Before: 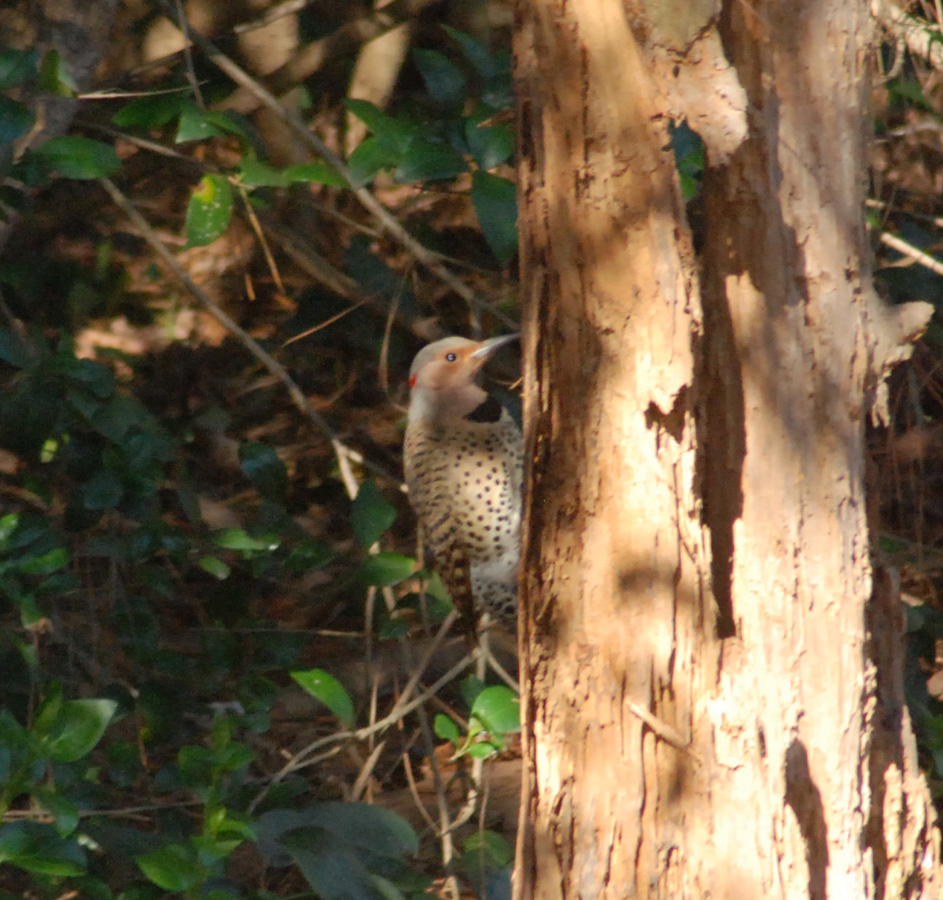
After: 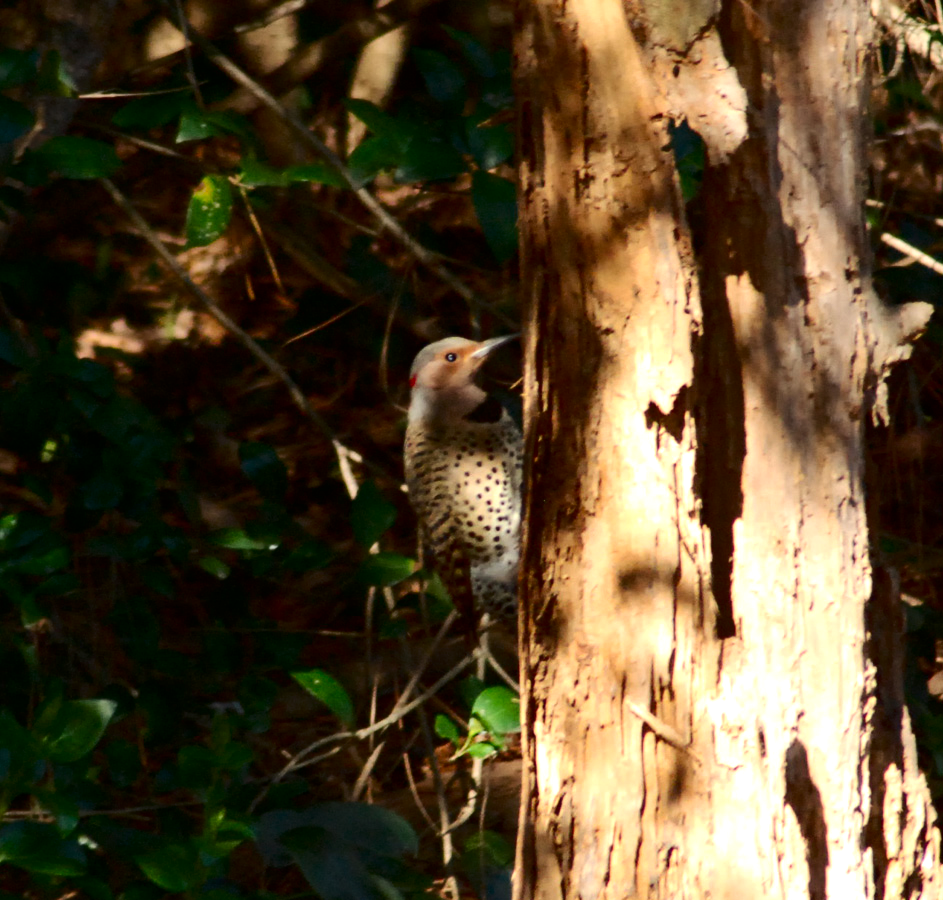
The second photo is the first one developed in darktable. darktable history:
tone equalizer: -8 EV -0.442 EV, -7 EV -0.415 EV, -6 EV -0.332 EV, -5 EV -0.232 EV, -3 EV 0.256 EV, -2 EV 0.312 EV, -1 EV 0.369 EV, +0 EV 0.431 EV, edges refinement/feathering 500, mask exposure compensation -1.57 EV, preserve details no
contrast brightness saturation: contrast 0.188, brightness -0.222, saturation 0.113
